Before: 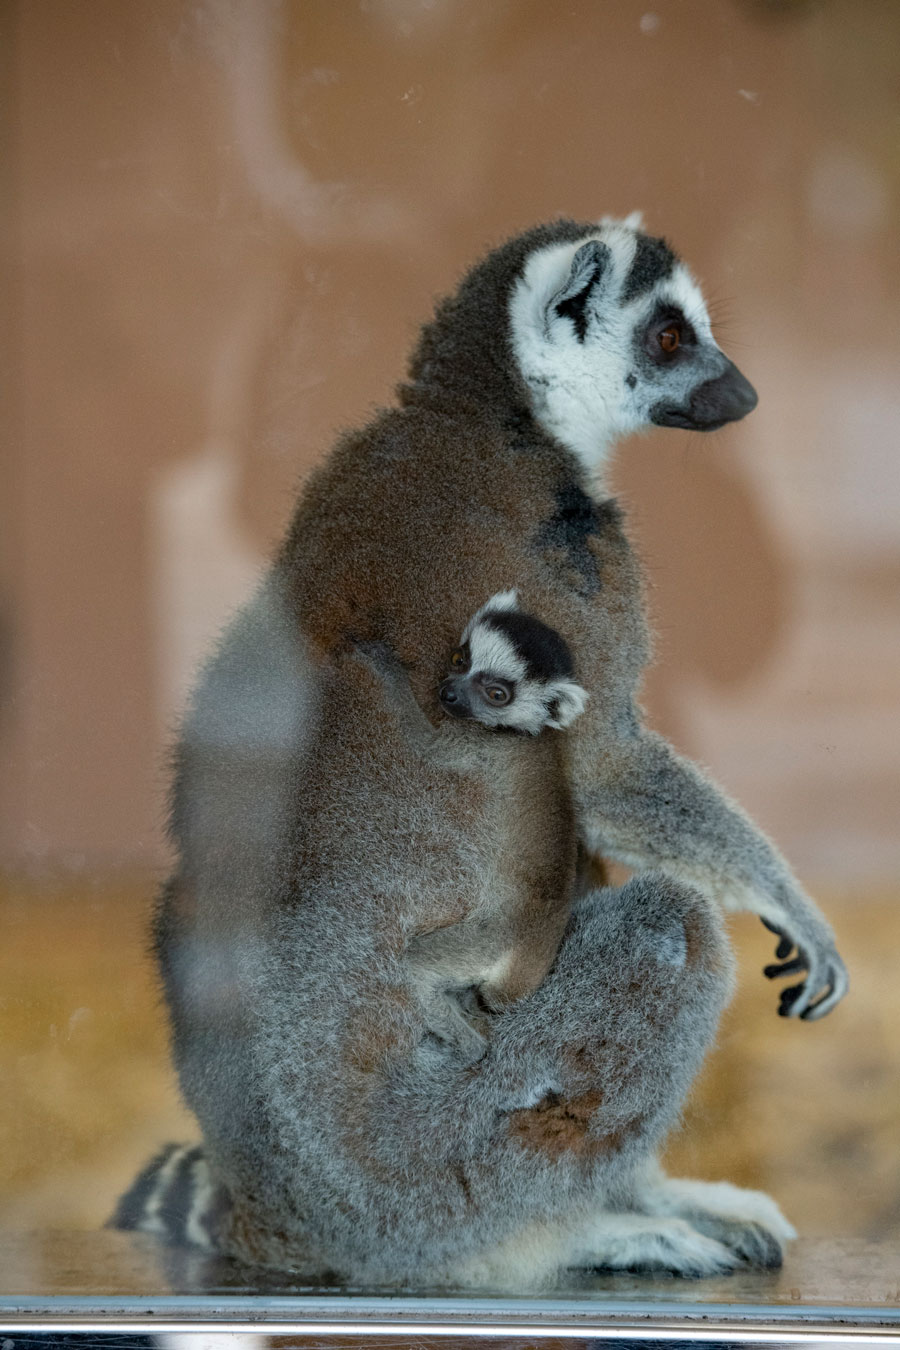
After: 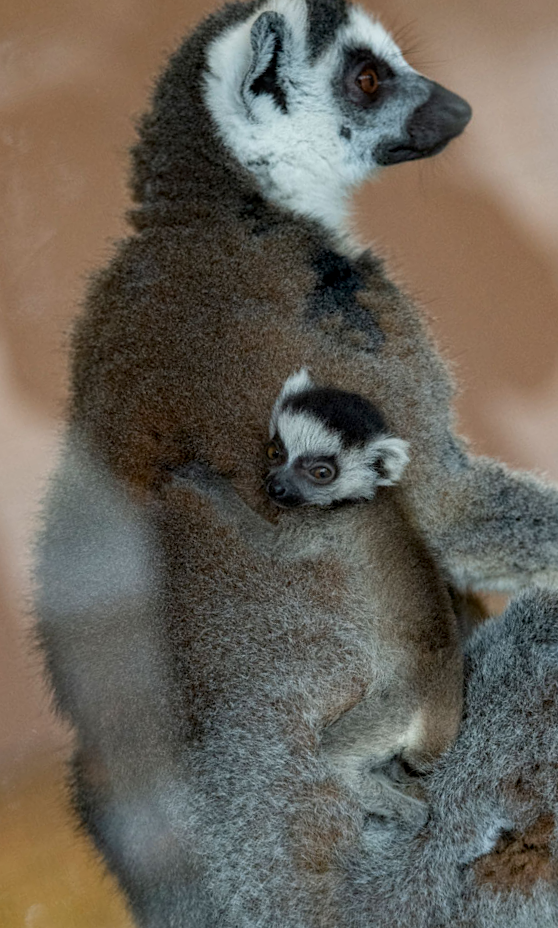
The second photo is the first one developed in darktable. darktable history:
local contrast: on, module defaults
crop and rotate: angle 19.2°, left 6.729%, right 4.057%, bottom 1.076%
